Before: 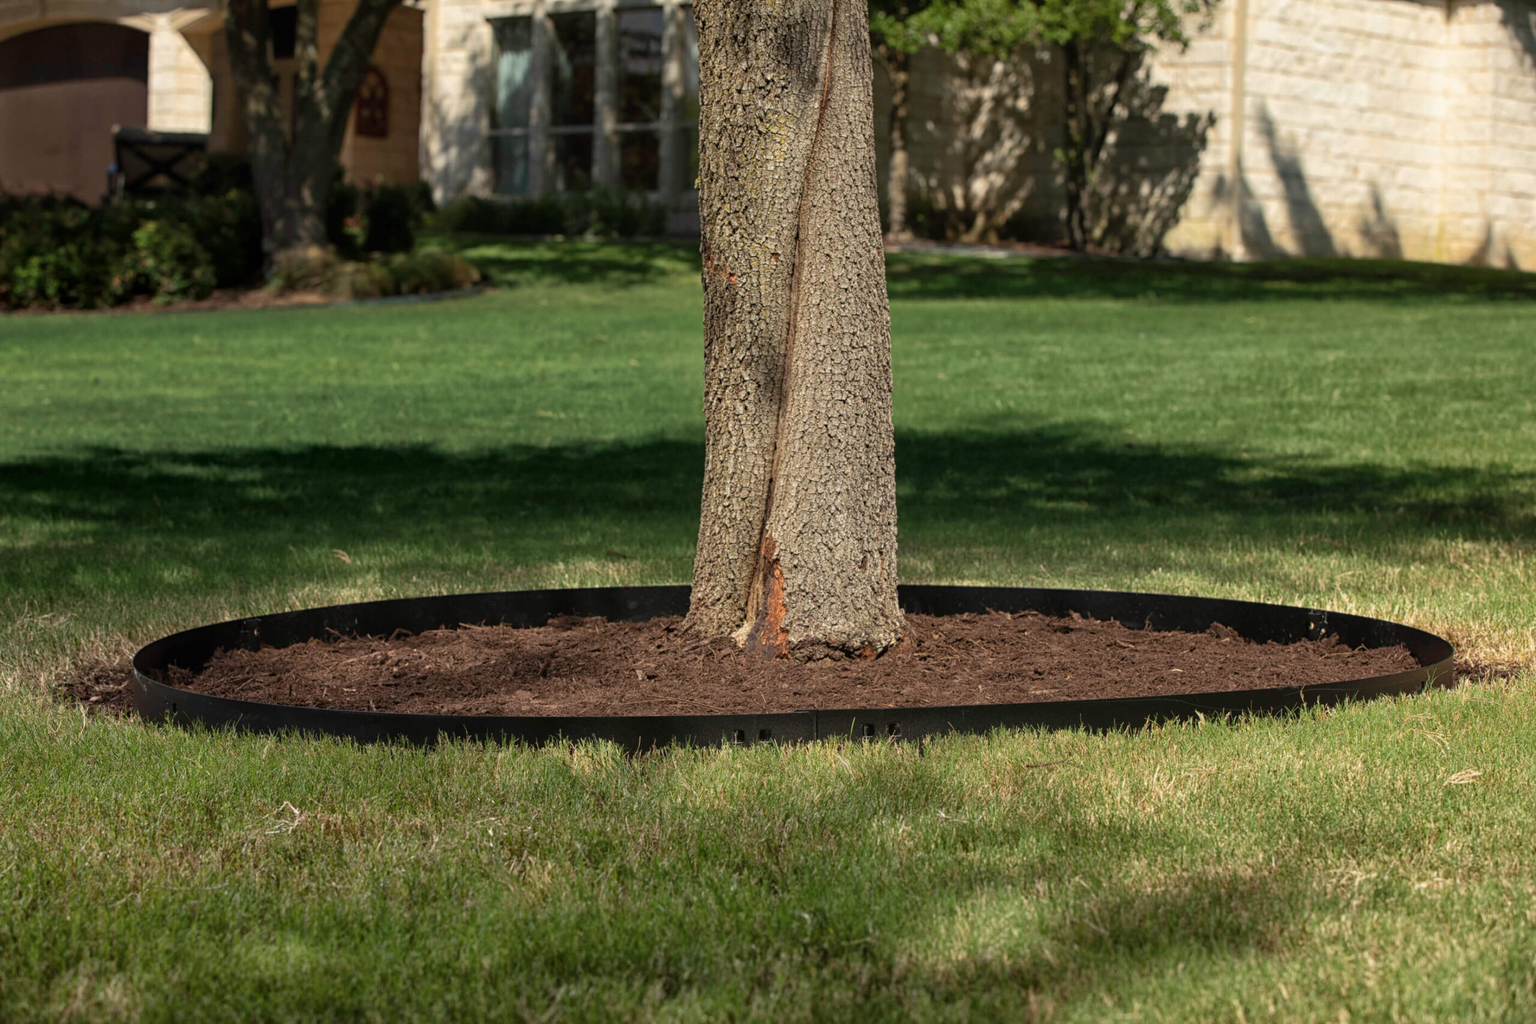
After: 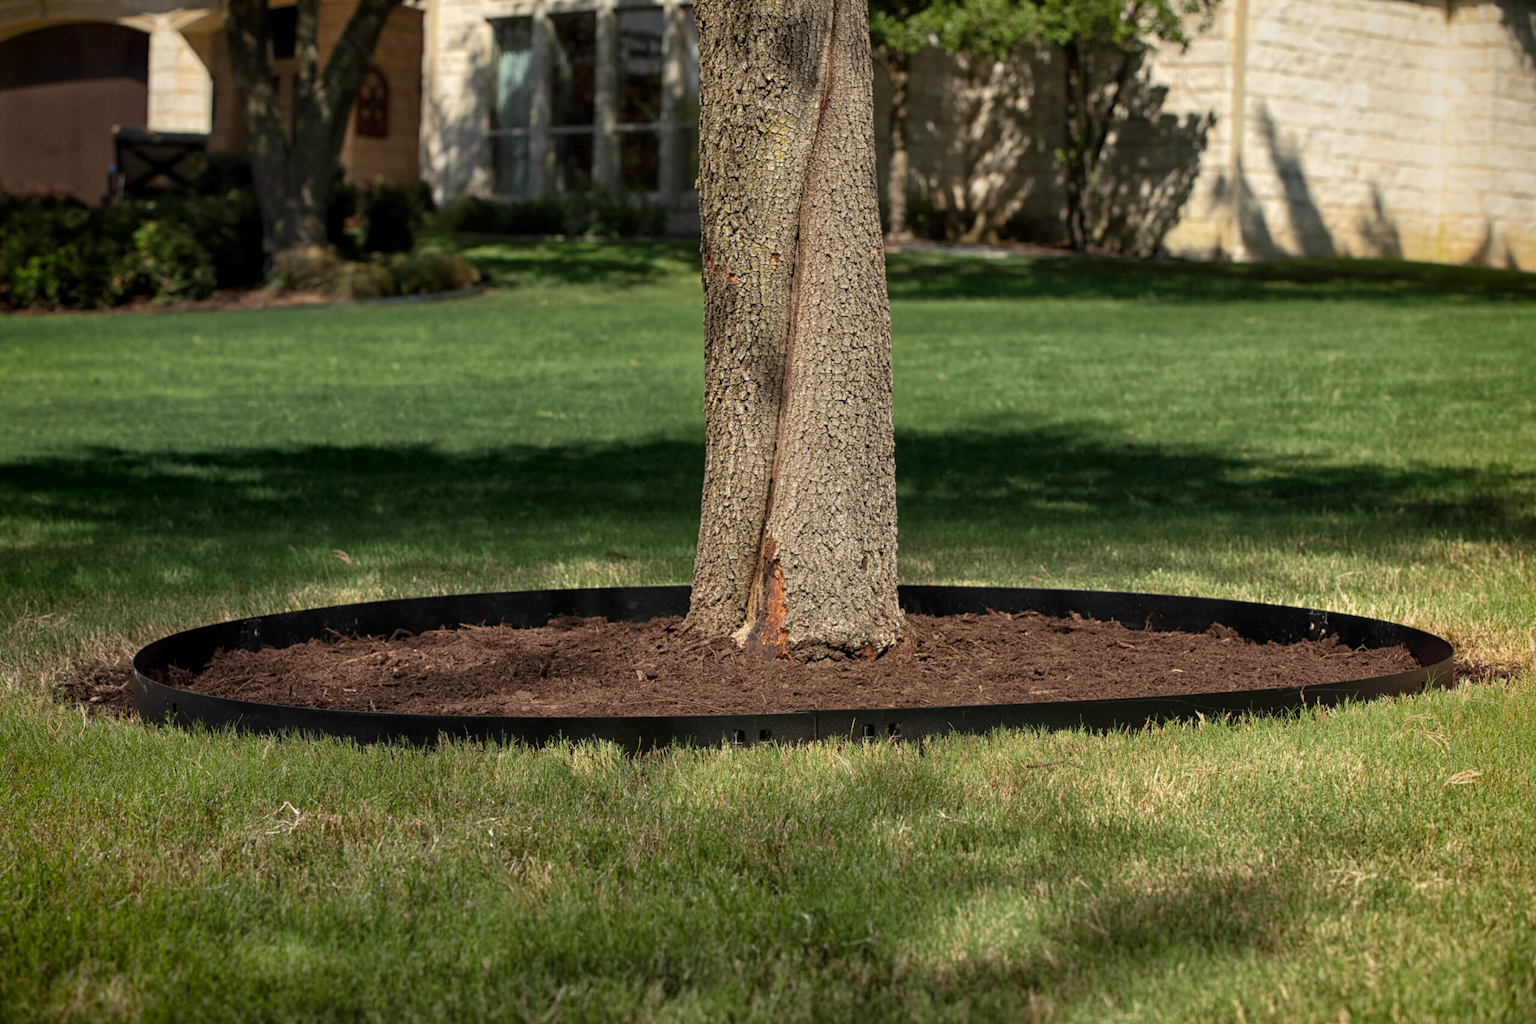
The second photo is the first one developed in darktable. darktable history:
contrast equalizer: octaves 7, y [[0.6 ×6], [0.55 ×6], [0 ×6], [0 ×6], [0 ×6]], mix 0.161
vignetting: saturation 0.366
